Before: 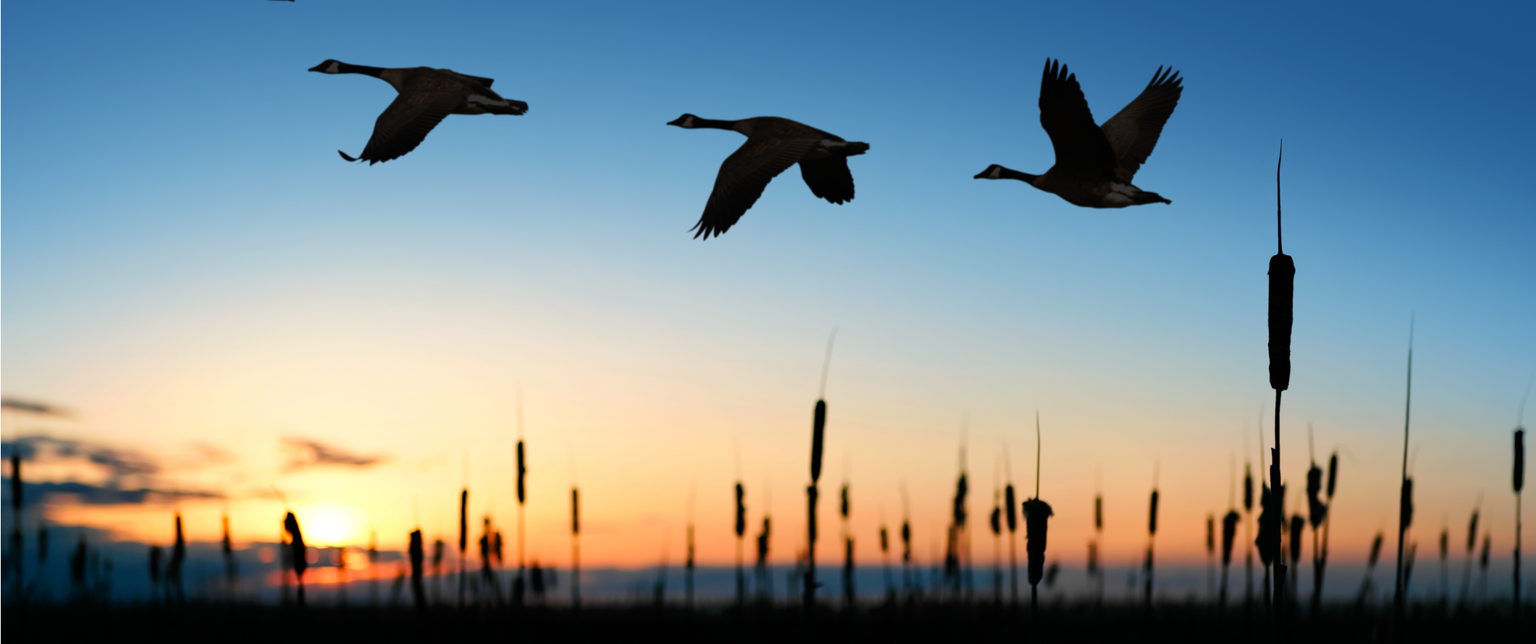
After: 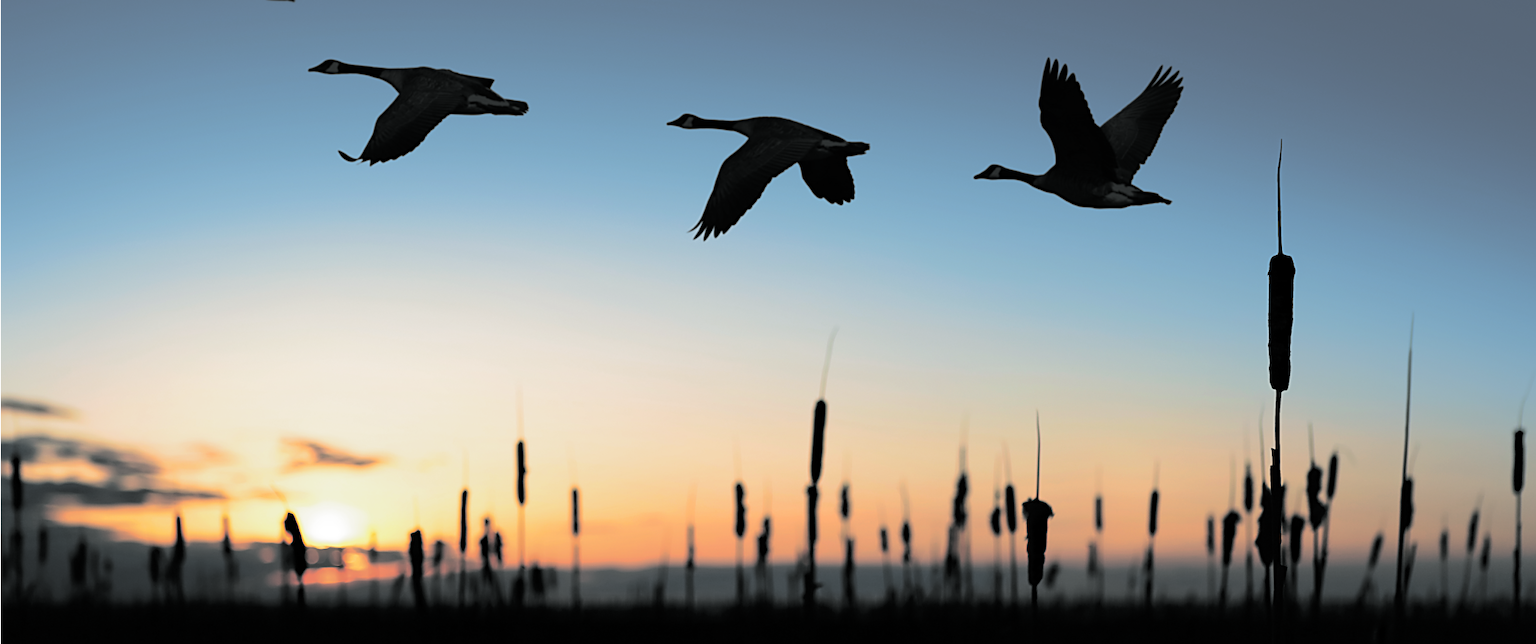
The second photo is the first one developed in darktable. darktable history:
split-toning: shadows › hue 190.8°, shadows › saturation 0.05, highlights › hue 54°, highlights › saturation 0.05, compress 0%
sharpen: on, module defaults
